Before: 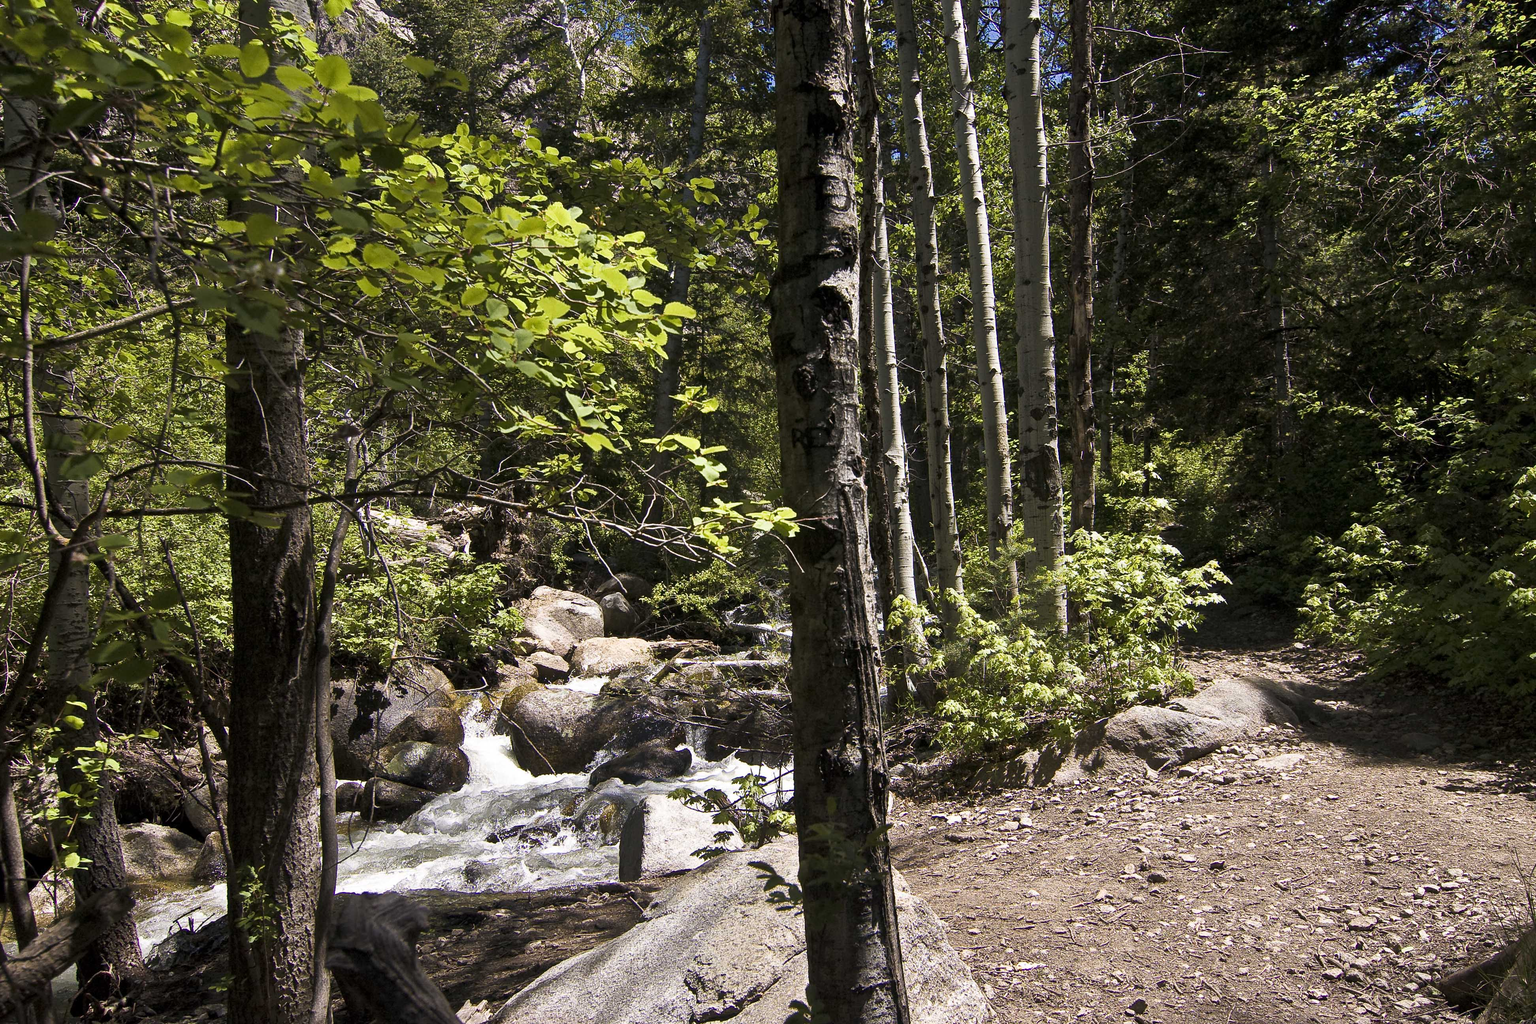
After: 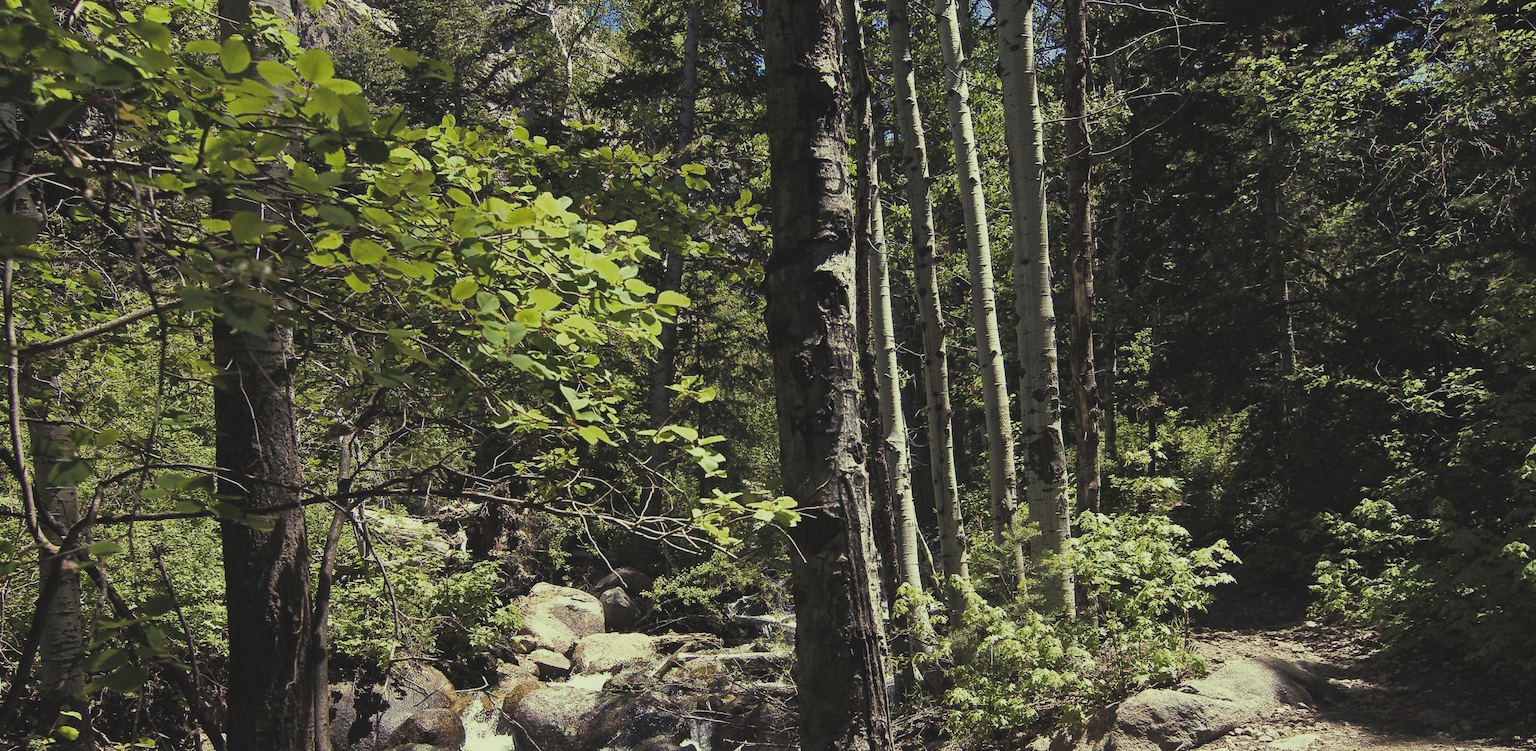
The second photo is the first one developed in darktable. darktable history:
rotate and perspective: rotation -1.42°, crop left 0.016, crop right 0.984, crop top 0.035, crop bottom 0.965
crop: bottom 24.988%
exposure: black level correction -0.023, exposure -0.039 EV, compensate highlight preservation false
split-toning: shadows › hue 290.82°, shadows › saturation 0.34, highlights › saturation 0.38, balance 0, compress 50%
filmic rgb: black relative exposure -7.65 EV, white relative exposure 4.56 EV, hardness 3.61, color science v6 (2022)
white balance: red 0.986, blue 1.01
local contrast: mode bilateral grid, contrast 15, coarseness 36, detail 105%, midtone range 0.2
